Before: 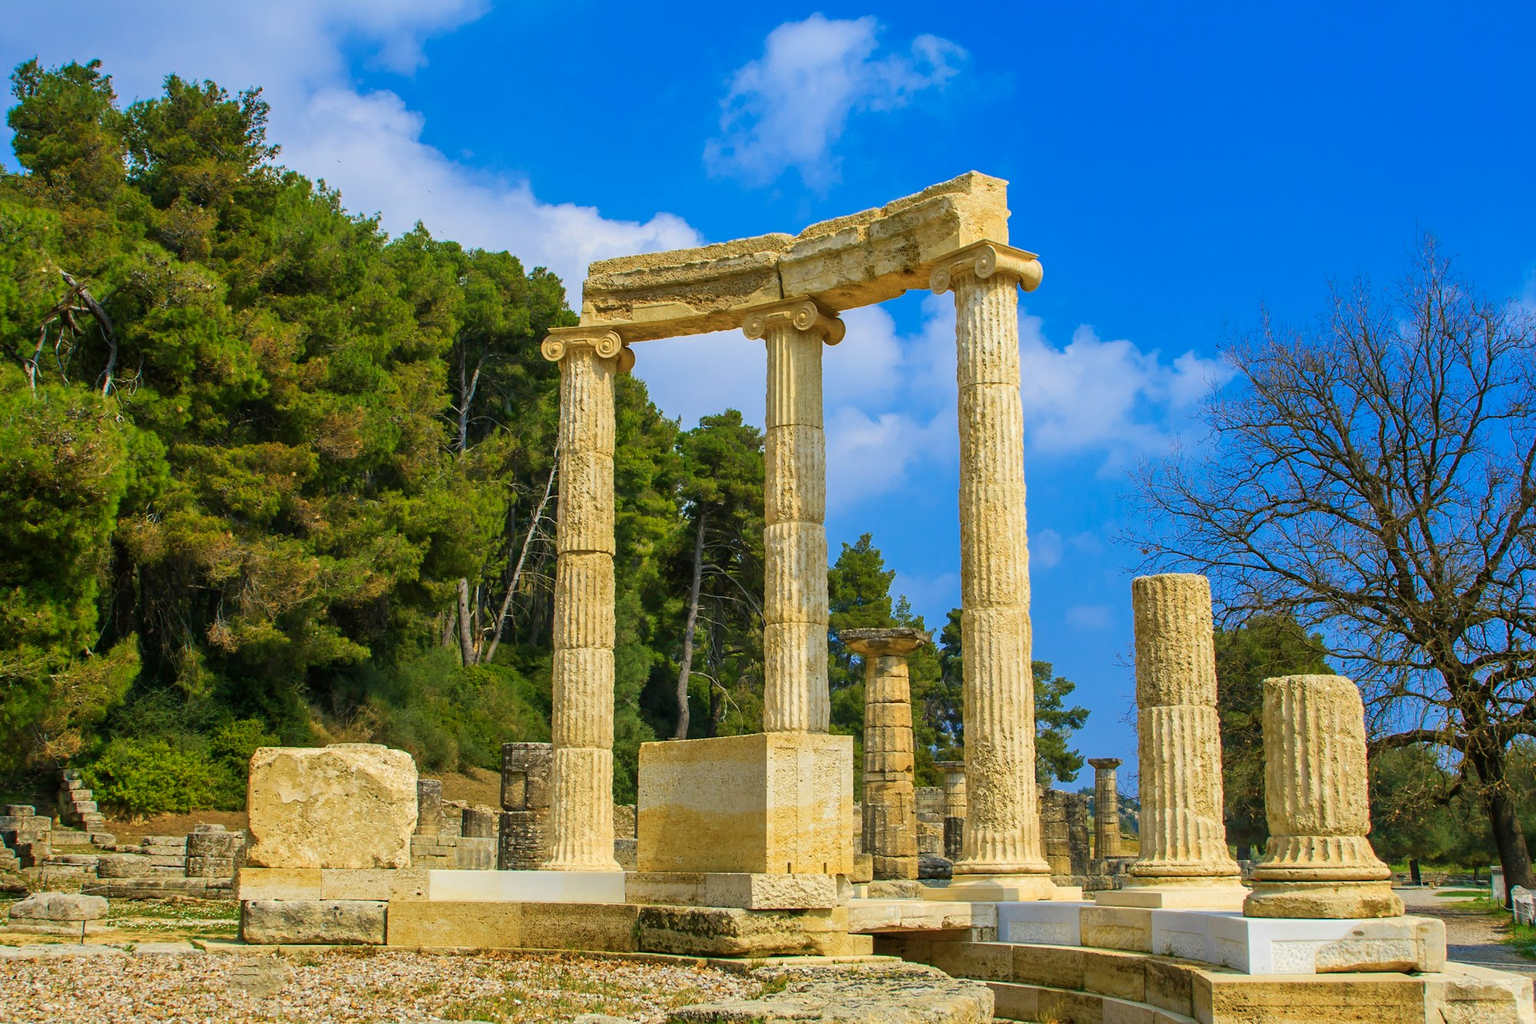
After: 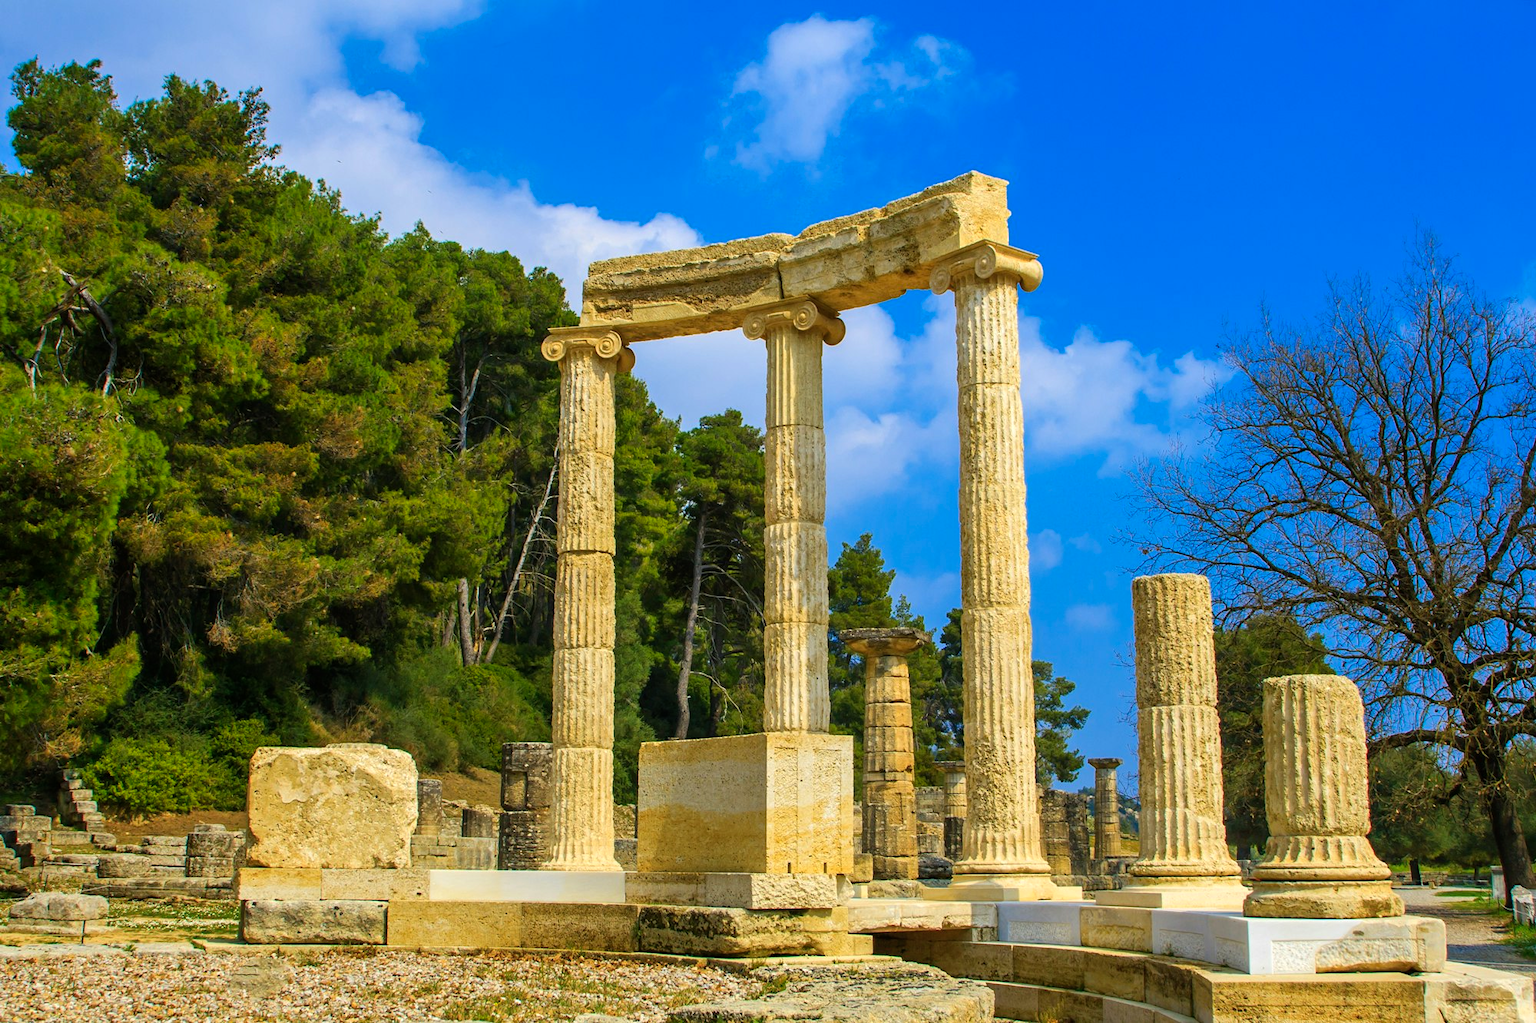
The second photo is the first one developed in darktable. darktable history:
color balance: contrast 10%
exposure: exposure -0.072 EV, compensate highlight preservation false
